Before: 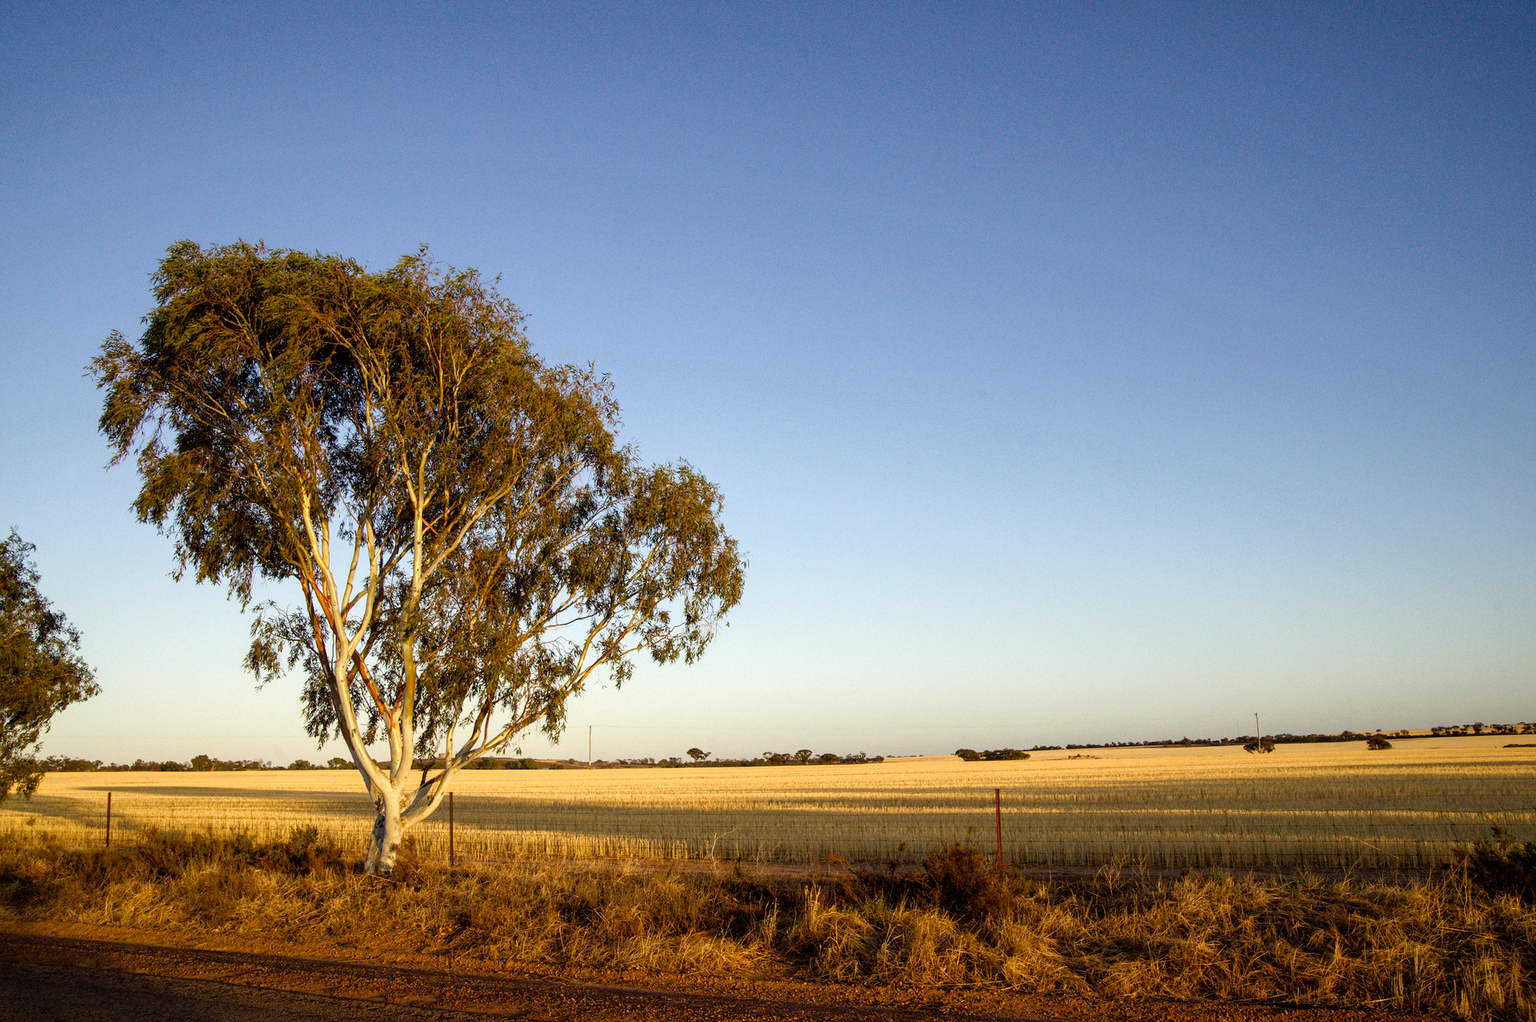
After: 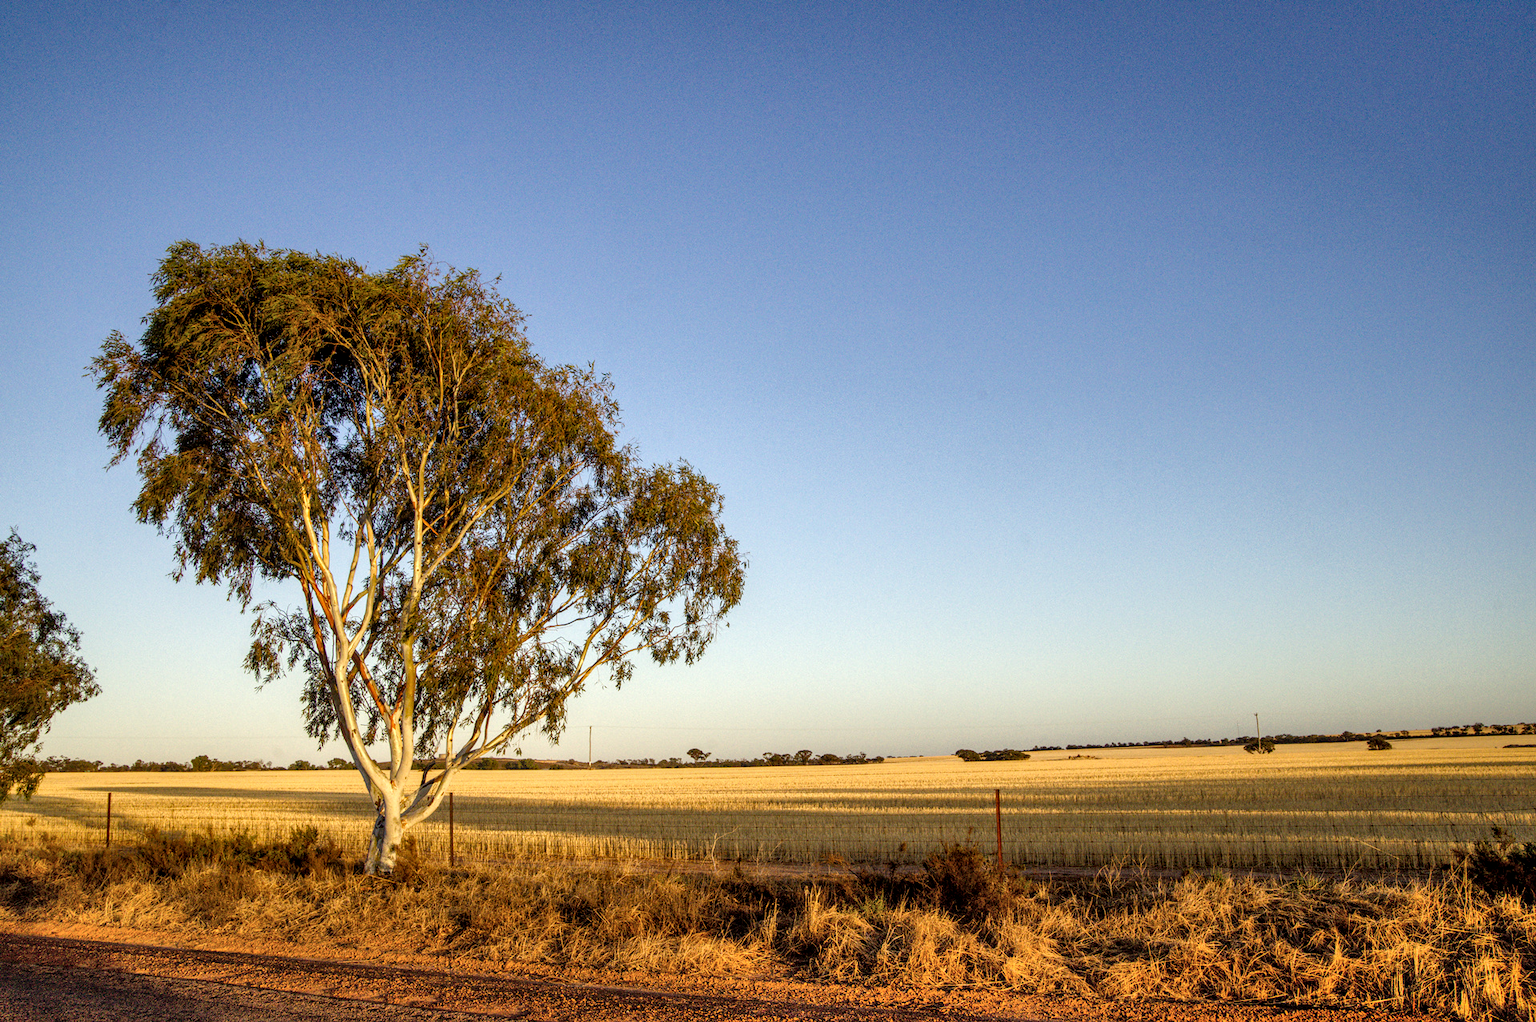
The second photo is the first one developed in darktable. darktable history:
local contrast: on, module defaults
shadows and highlights: shadows 75, highlights -25, soften with gaussian
